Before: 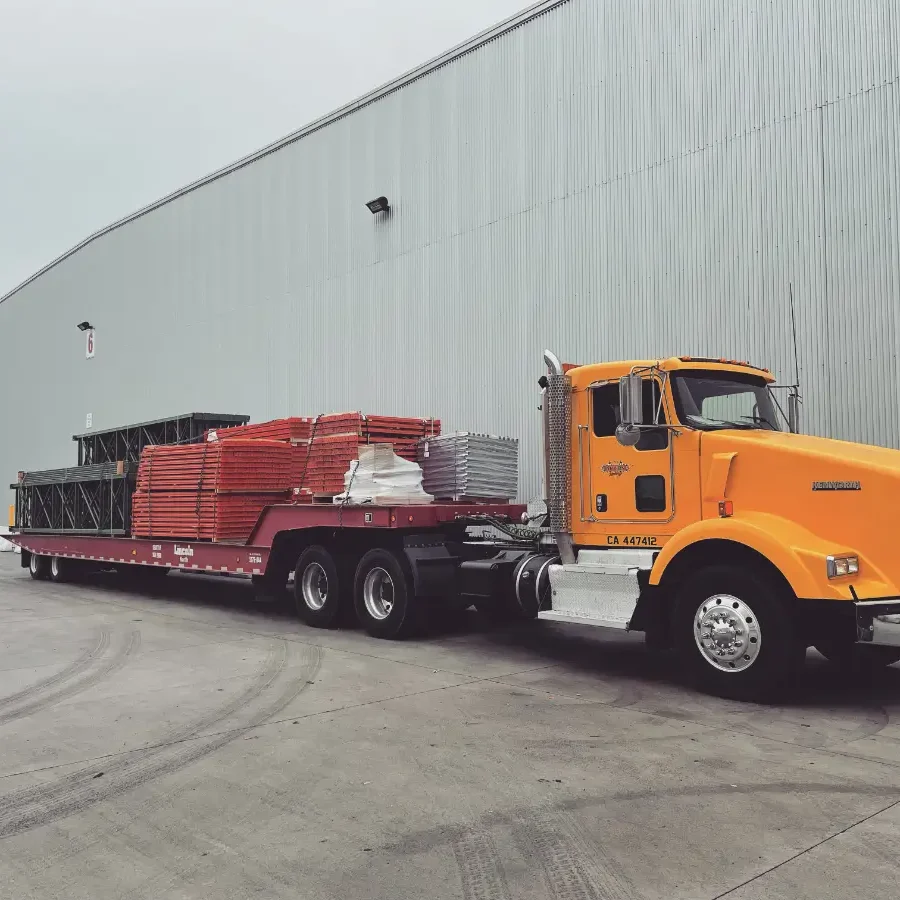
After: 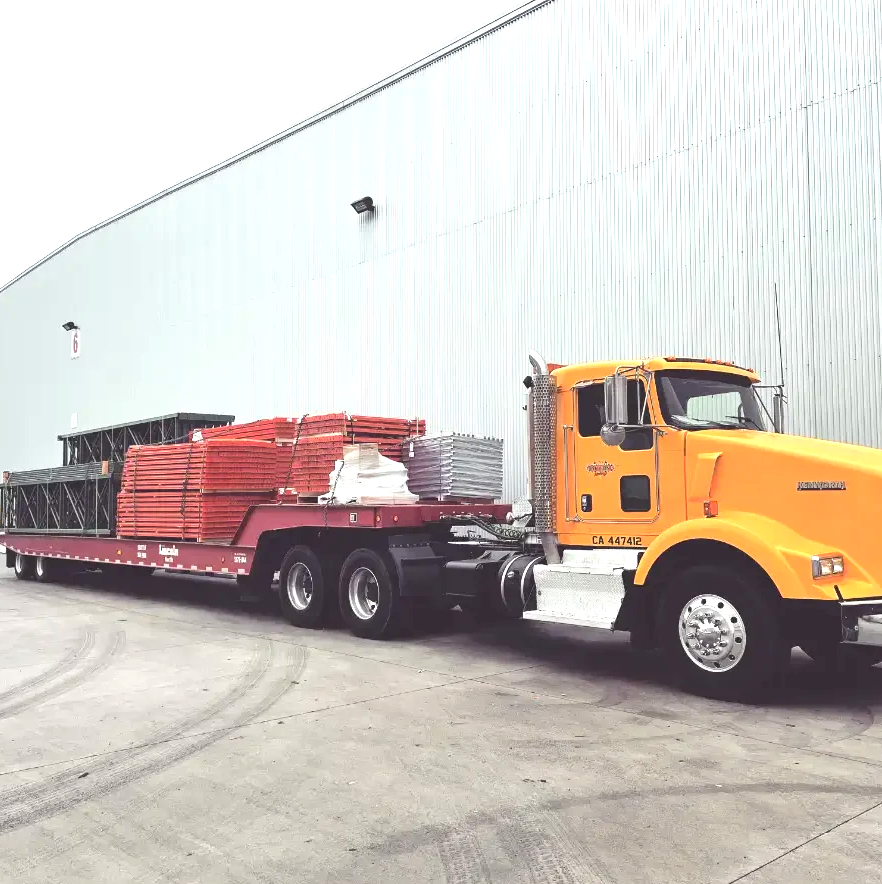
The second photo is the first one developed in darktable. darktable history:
exposure: black level correction 0, exposure 1.001 EV, compensate highlight preservation false
crop: left 1.682%, right 0.28%, bottom 1.732%
